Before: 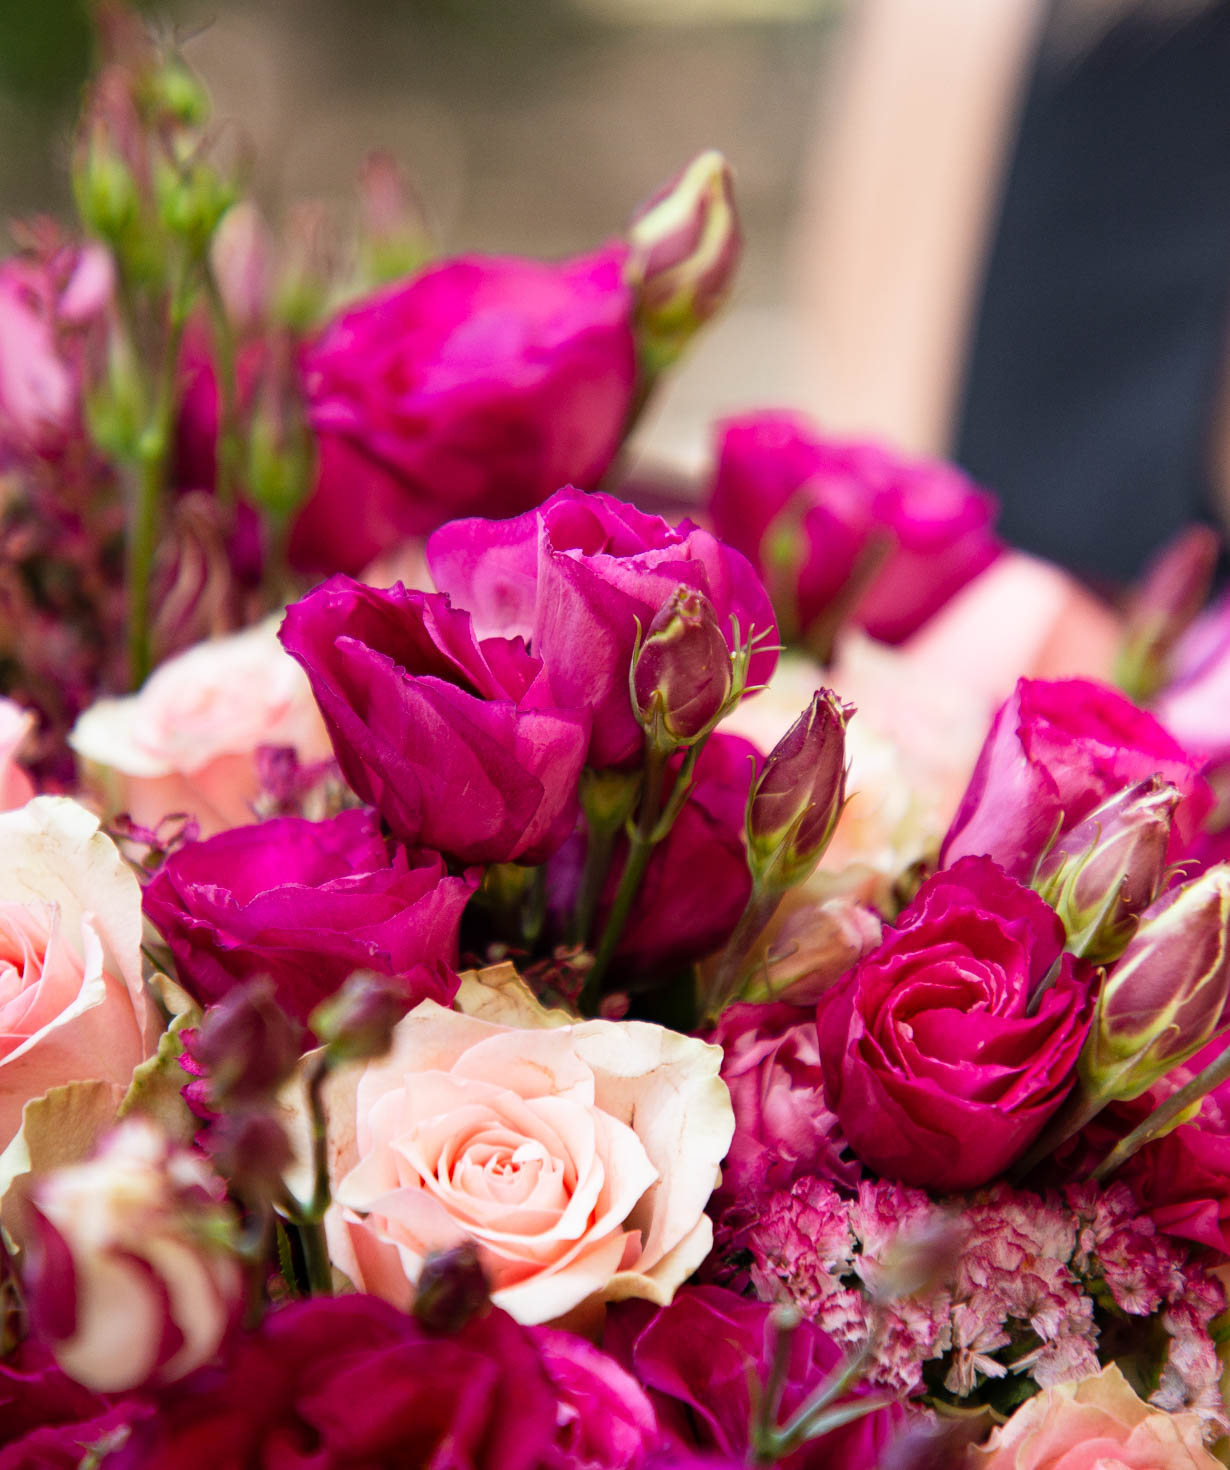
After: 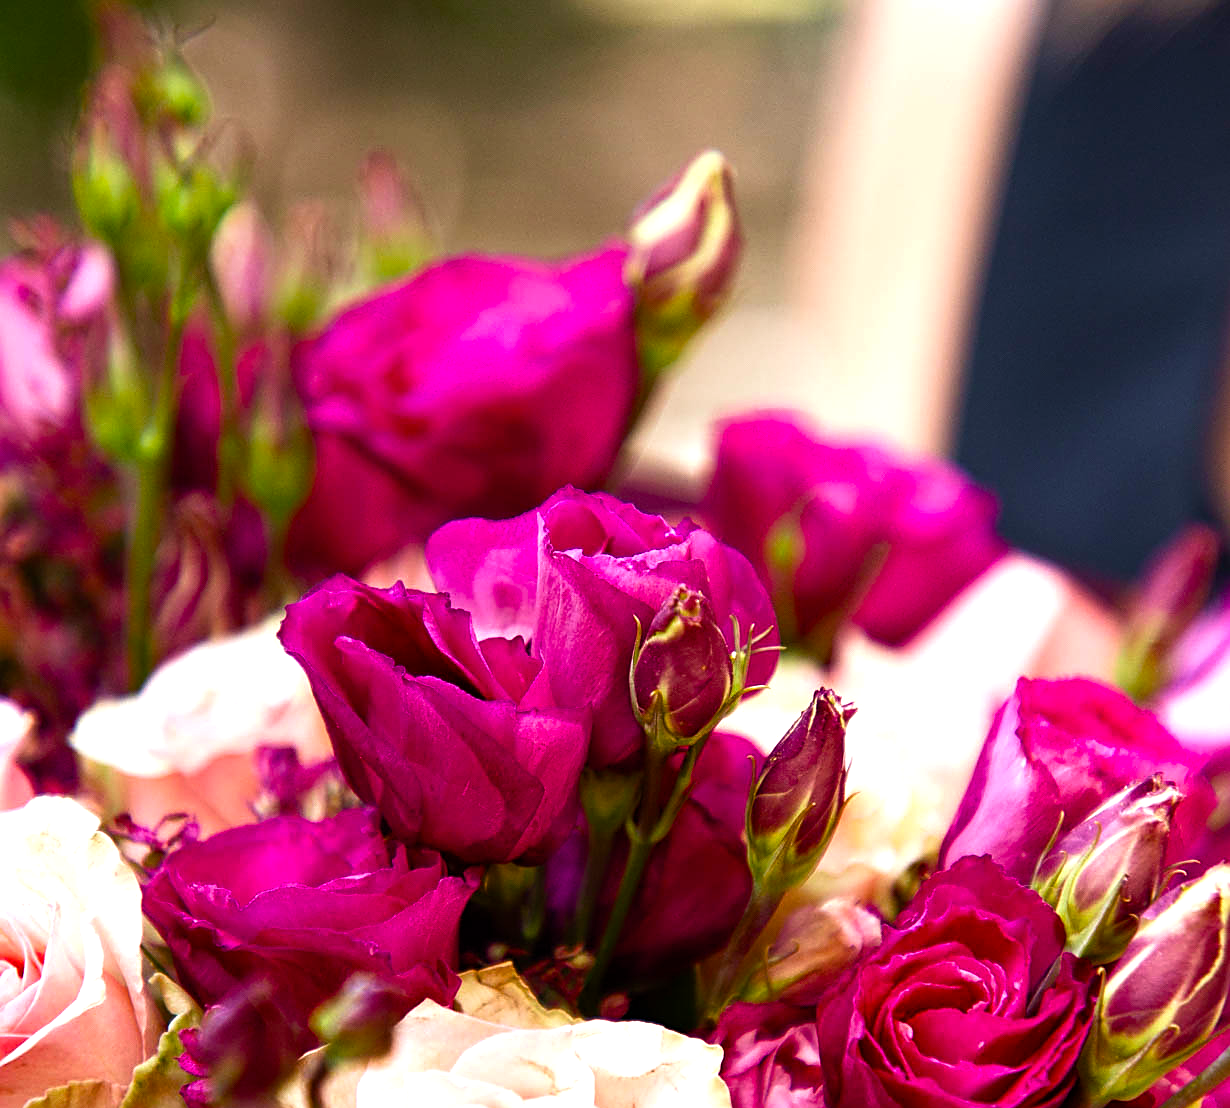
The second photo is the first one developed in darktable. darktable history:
velvia: on, module defaults
crop: bottom 24.615%
color balance rgb: perceptual saturation grading › global saturation 20.979%, perceptual saturation grading › highlights -19.796%, perceptual saturation grading › shadows 29.354%, perceptual brilliance grading › global brilliance 15.665%, perceptual brilliance grading › shadows -35.441%, global vibrance 20%
sharpen: on, module defaults
